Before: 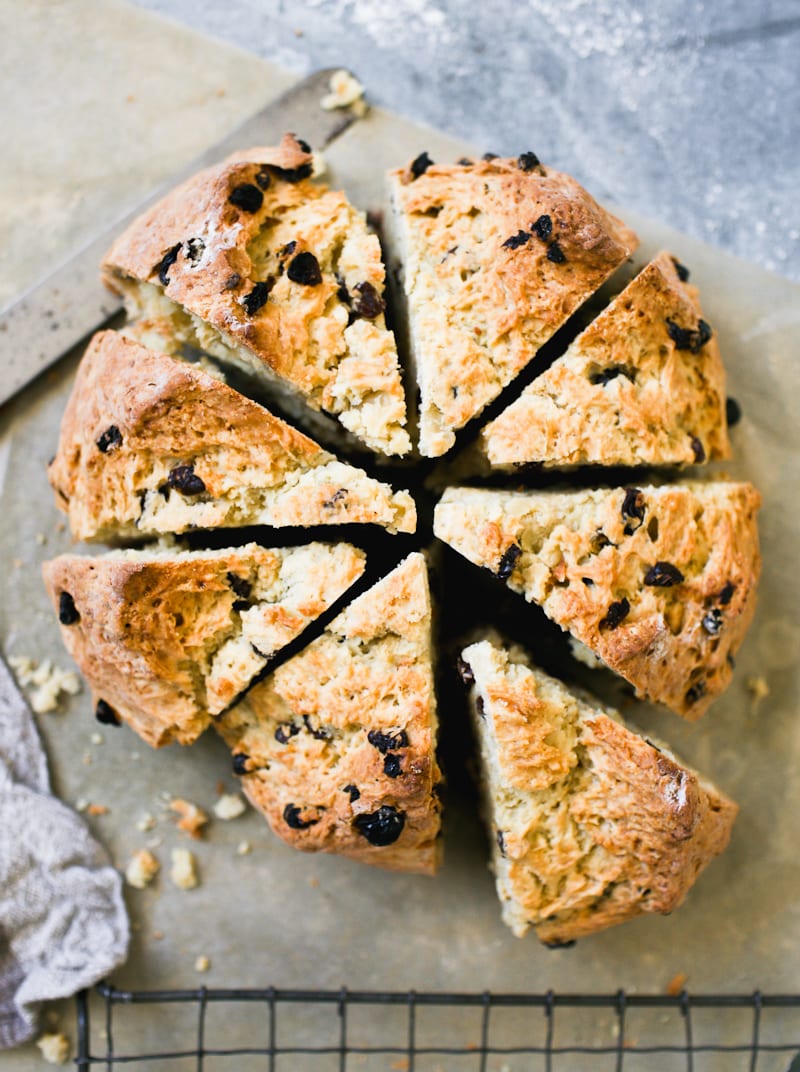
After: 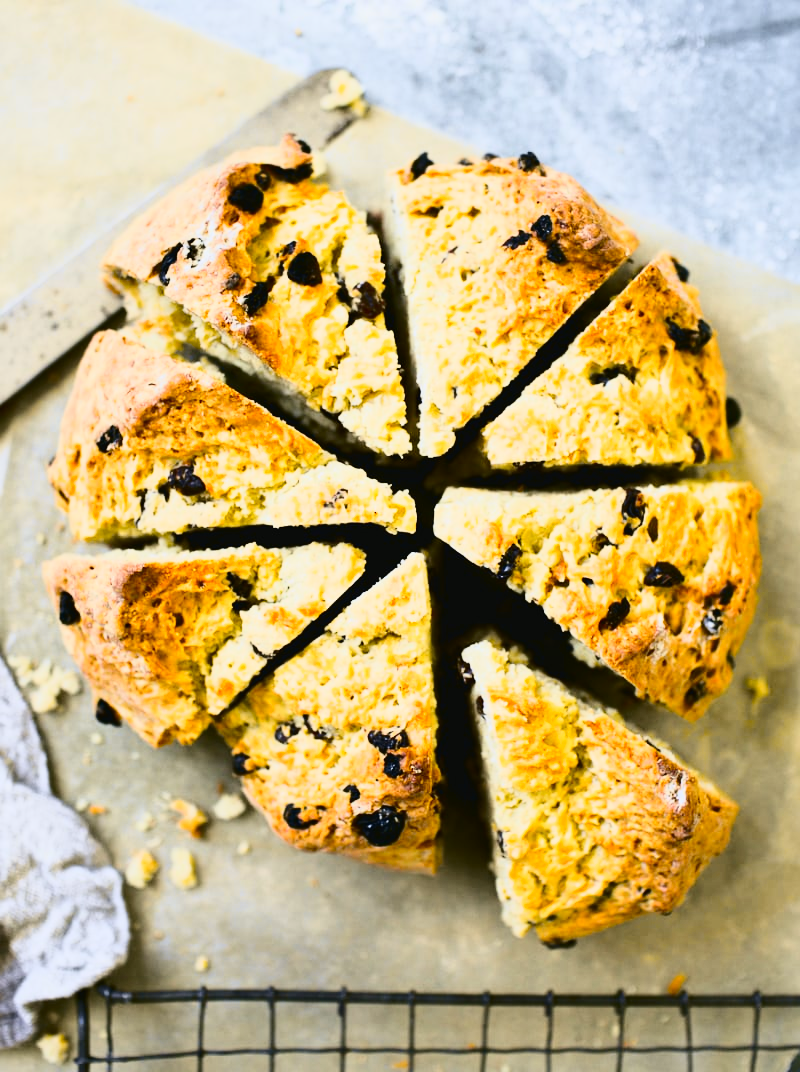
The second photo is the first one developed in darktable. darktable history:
tone curve: curves: ch0 [(0.003, 0.023) (0.071, 0.052) (0.249, 0.201) (0.466, 0.557) (0.625, 0.761) (0.783, 0.9) (0.994, 0.968)]; ch1 [(0, 0) (0.262, 0.227) (0.417, 0.386) (0.469, 0.467) (0.502, 0.498) (0.531, 0.521) (0.576, 0.586) (0.612, 0.634) (0.634, 0.68) (0.686, 0.728) (0.994, 0.987)]; ch2 [(0, 0) (0.262, 0.188) (0.385, 0.353) (0.427, 0.424) (0.495, 0.493) (0.518, 0.544) (0.55, 0.579) (0.595, 0.621) (0.644, 0.748) (1, 1)], color space Lab, independent channels, preserve colors none
